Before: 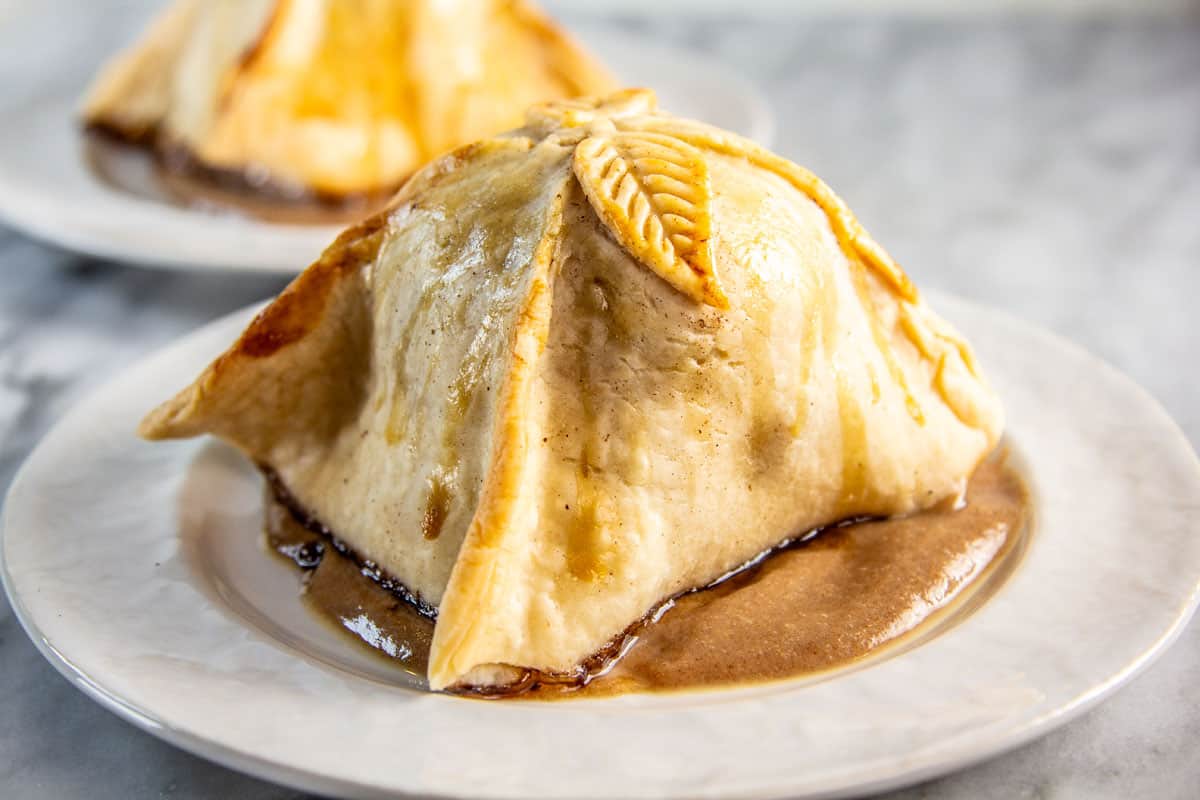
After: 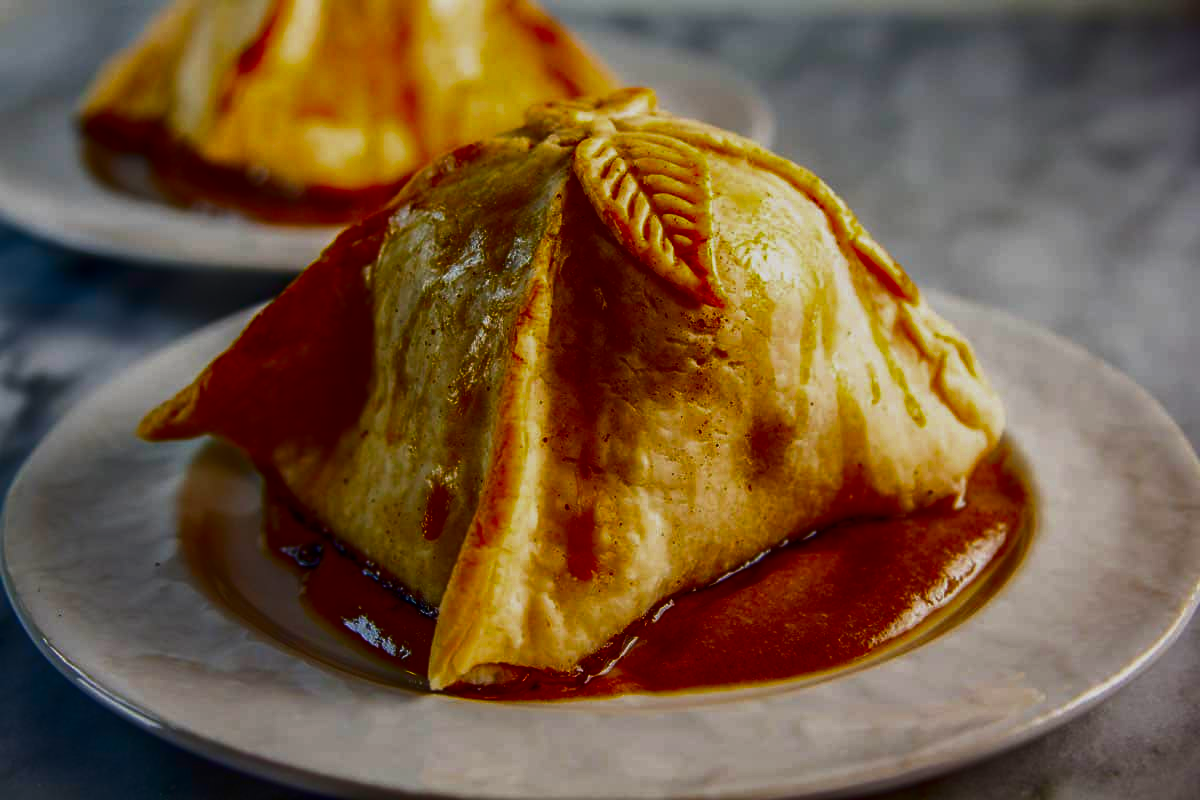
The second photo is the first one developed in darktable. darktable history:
exposure: black level correction -0.014, exposure -0.193 EV, compensate highlight preservation false
contrast brightness saturation: brightness -1, saturation 1
